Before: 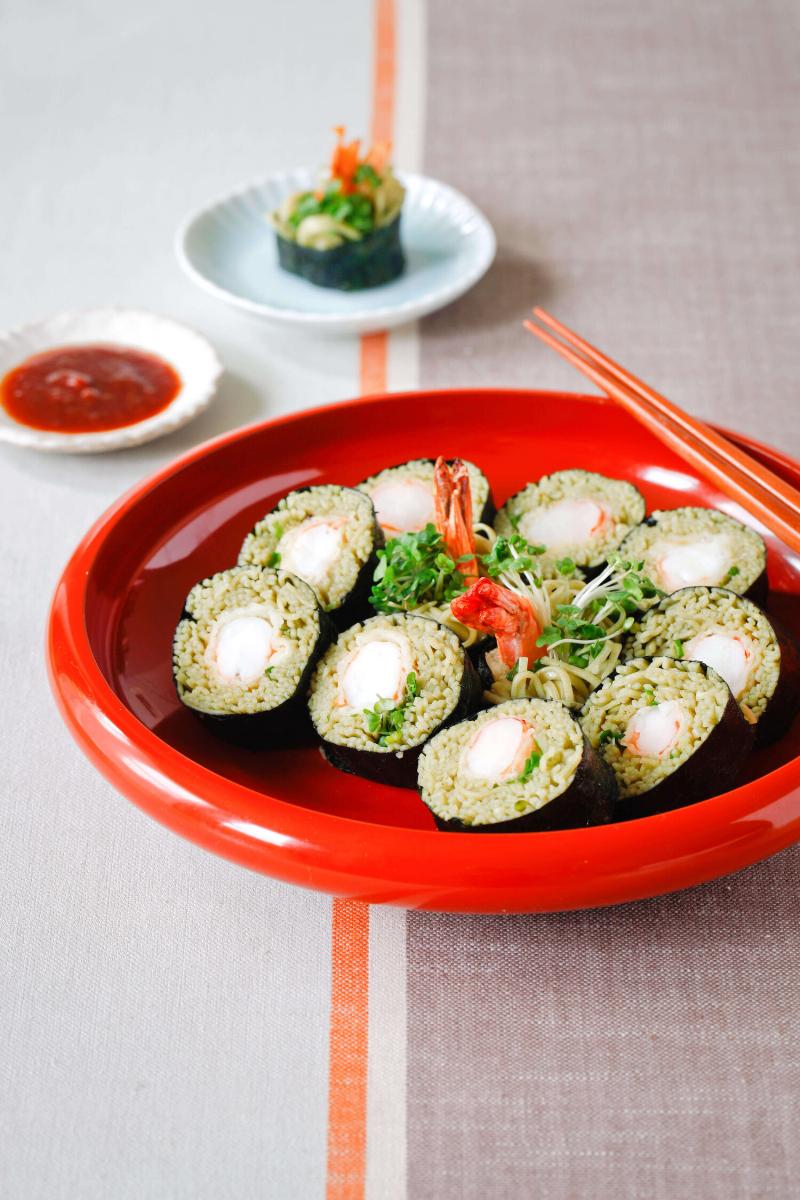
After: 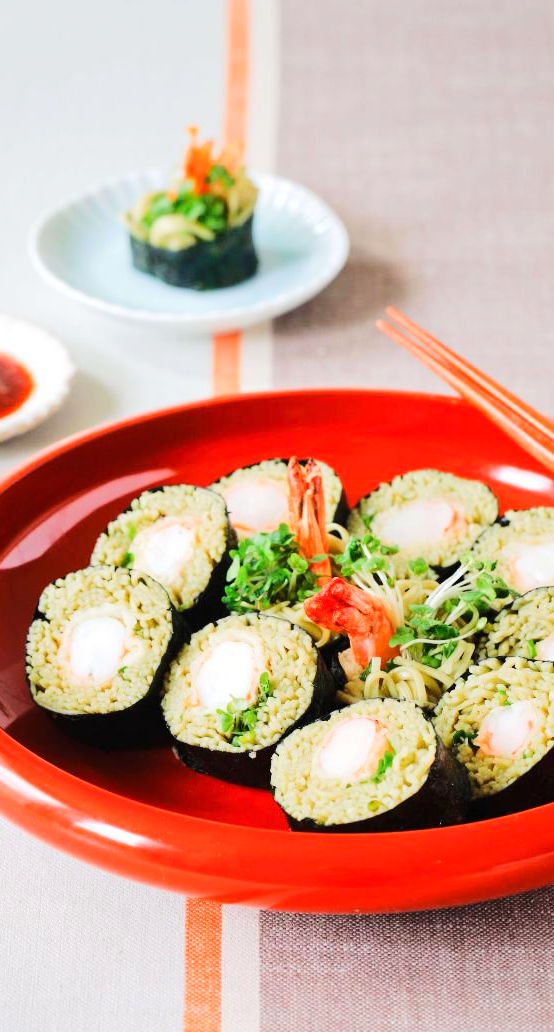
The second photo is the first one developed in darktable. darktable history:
rgb curve: curves: ch0 [(0, 0) (0.284, 0.292) (0.505, 0.644) (1, 1)], compensate middle gray true
crop: left 18.479%, right 12.2%, bottom 13.971%
